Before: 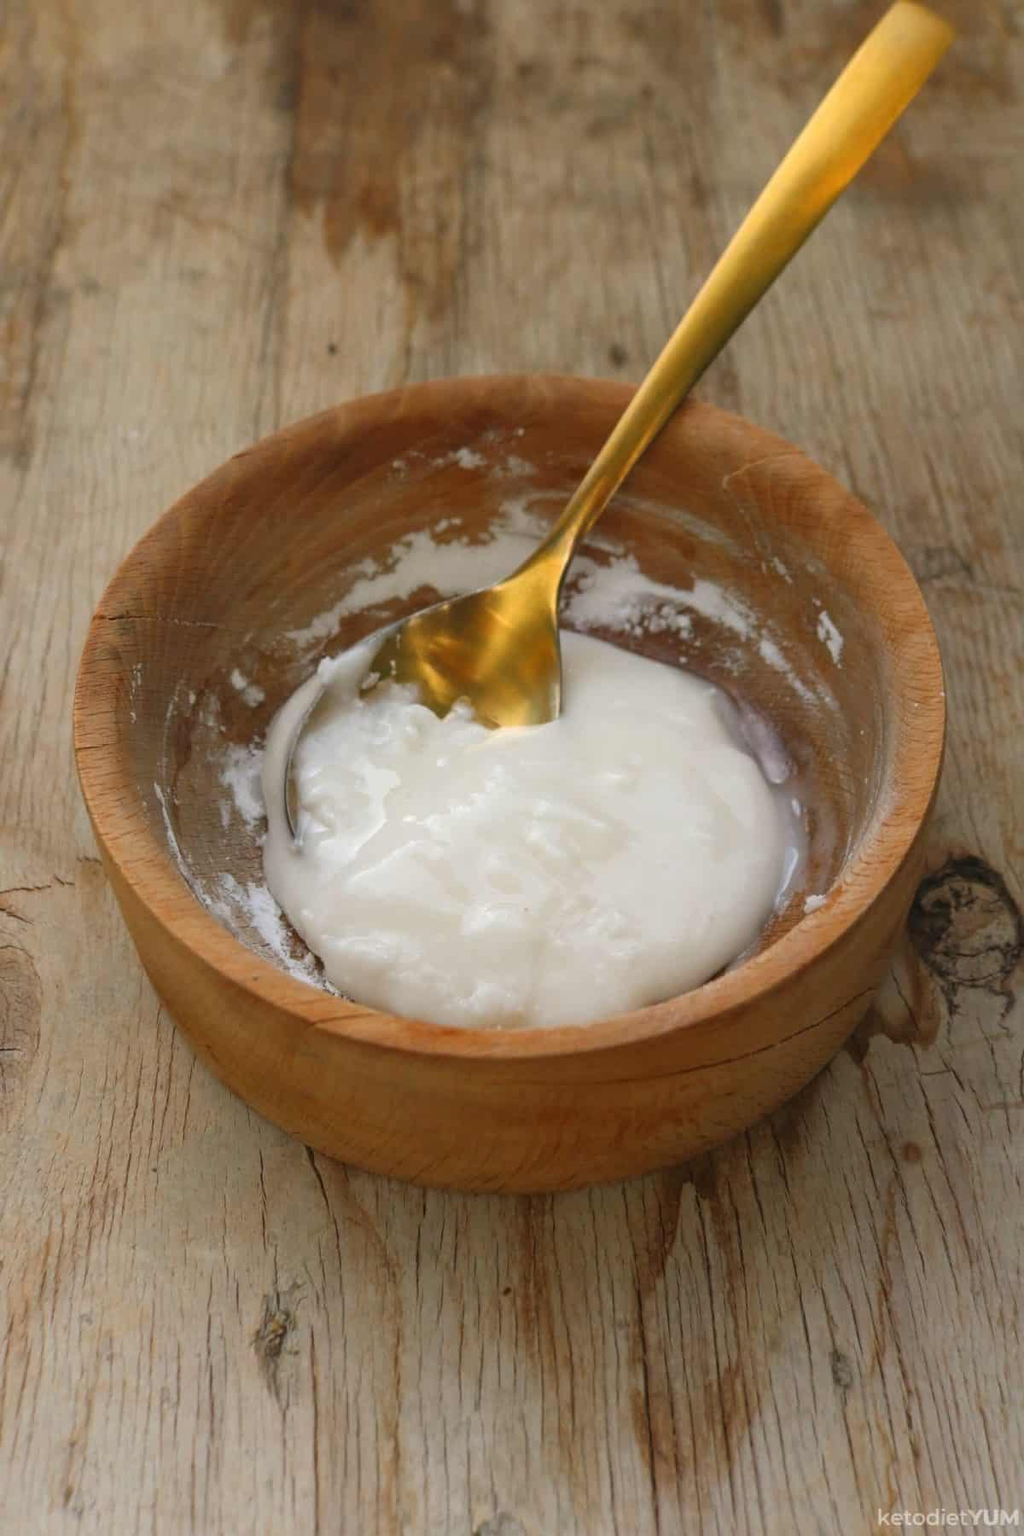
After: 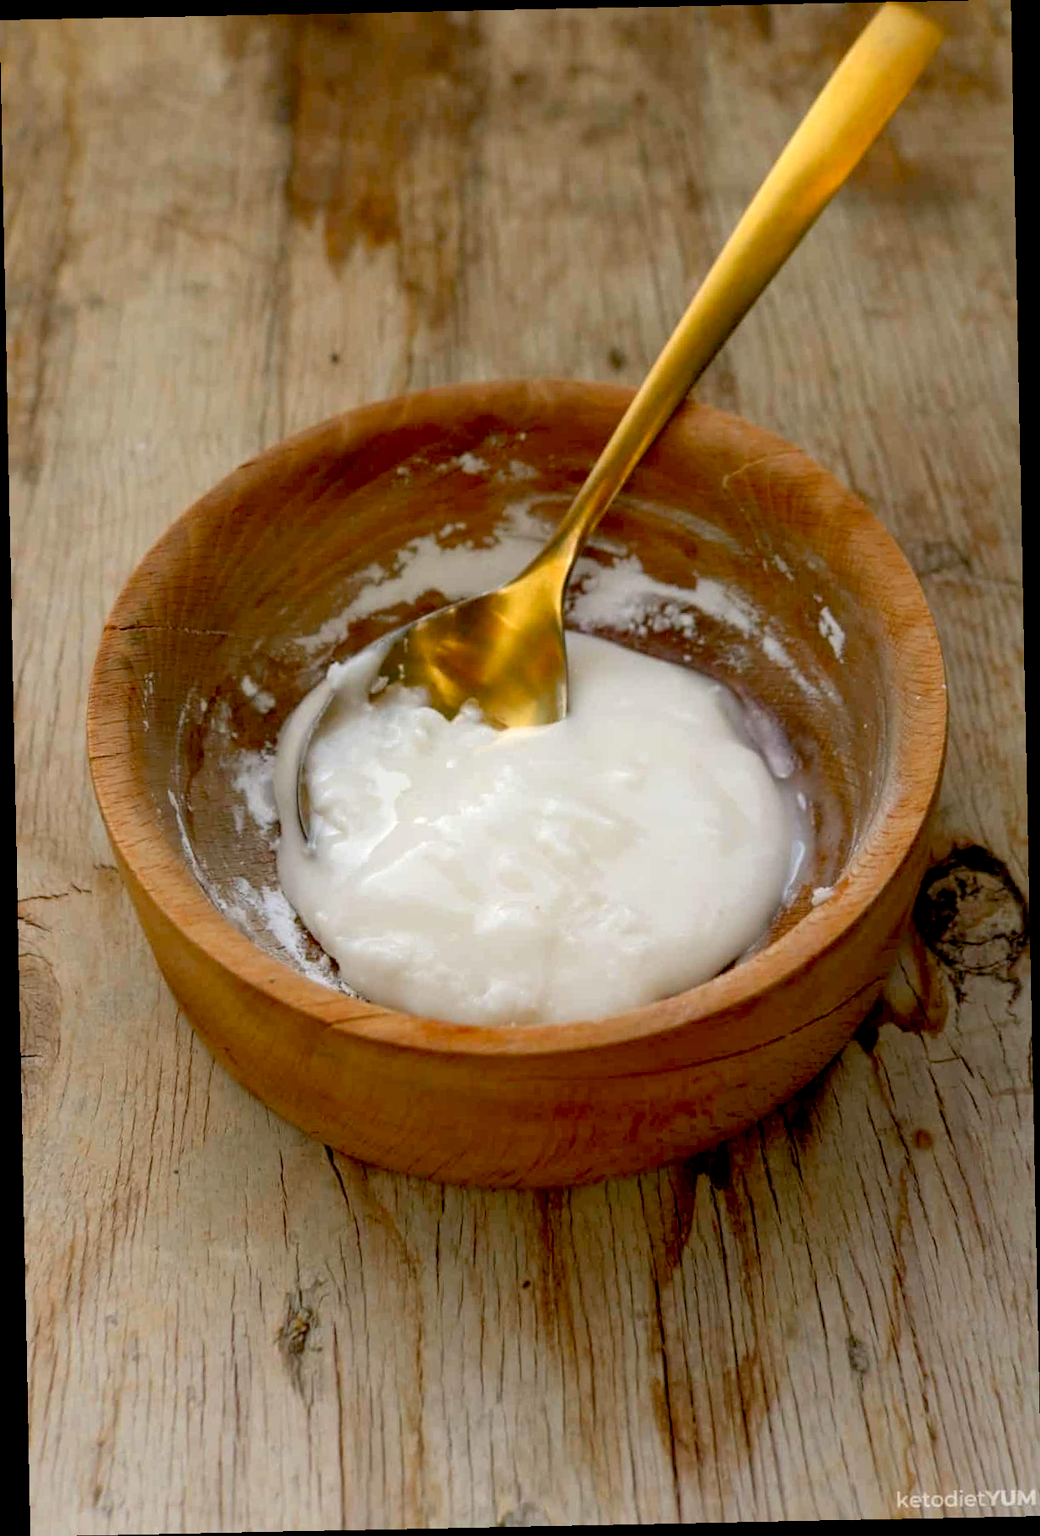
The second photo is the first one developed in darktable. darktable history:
exposure: black level correction 0.025, exposure 0.182 EV, compensate highlight preservation false
rotate and perspective: rotation -1.17°, automatic cropping off
